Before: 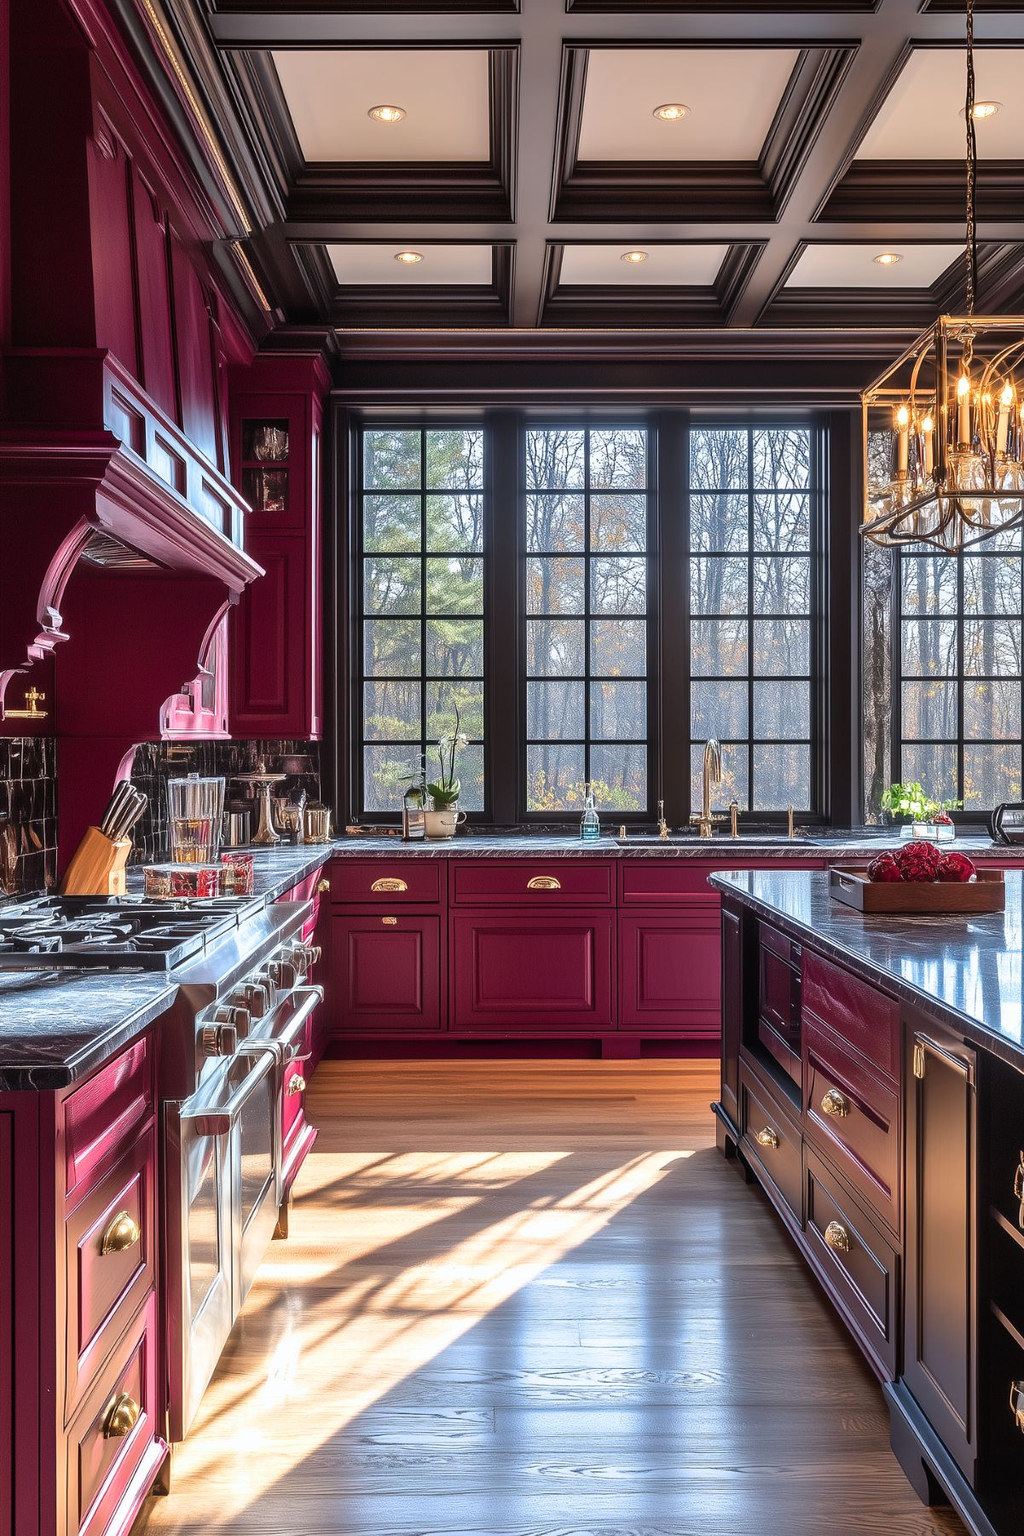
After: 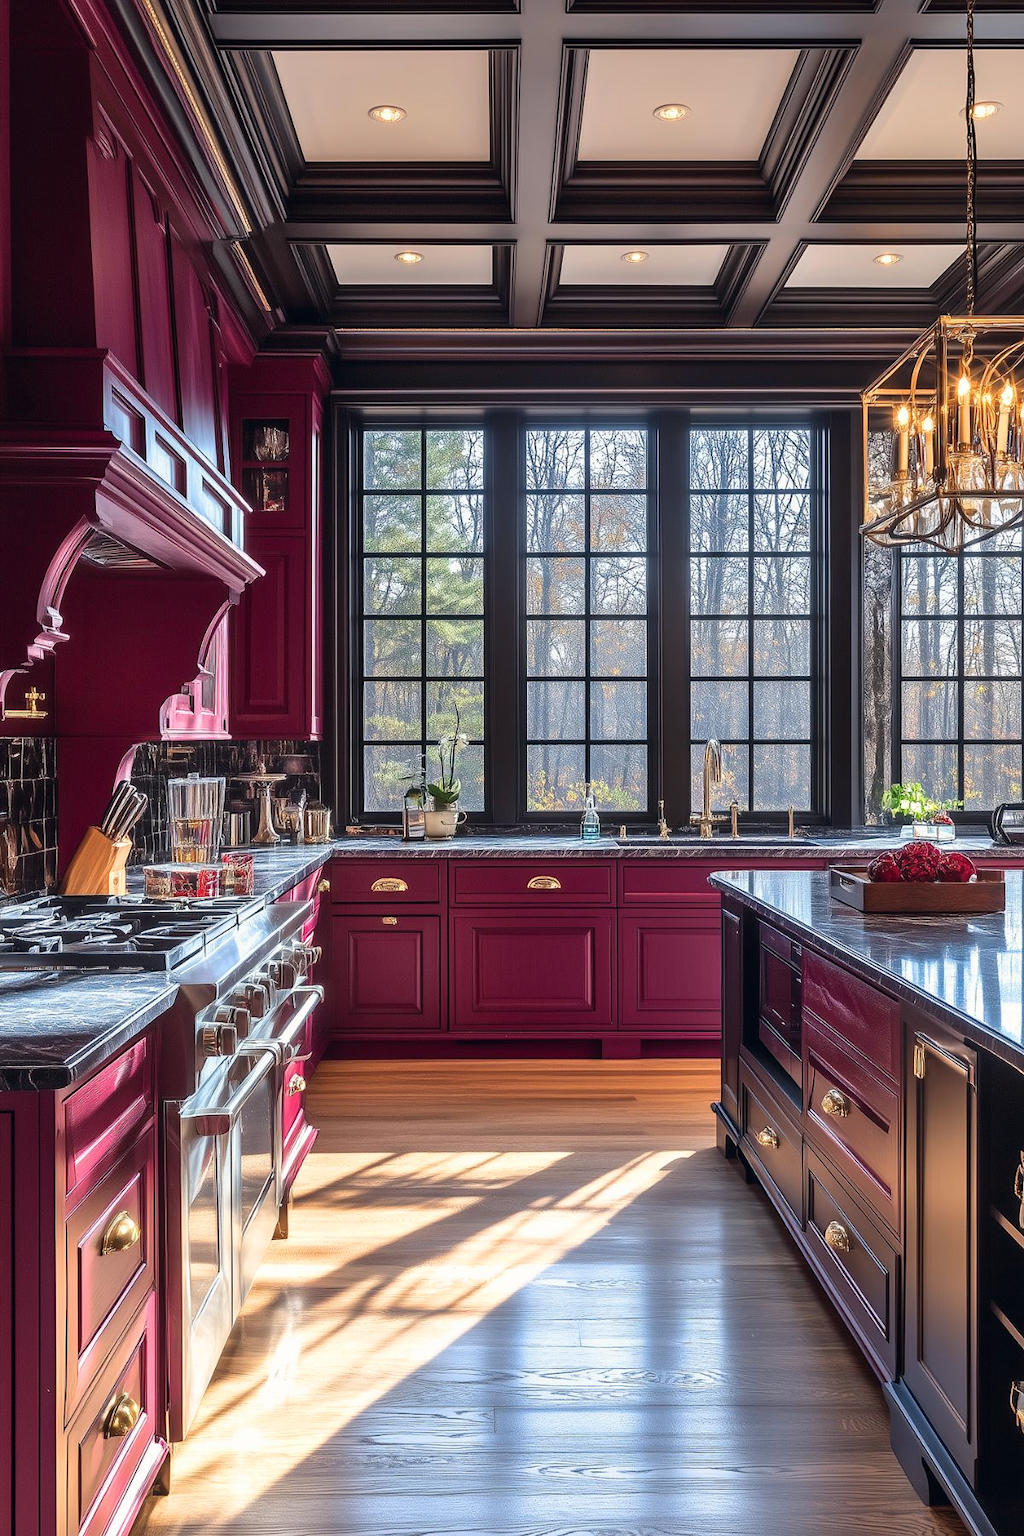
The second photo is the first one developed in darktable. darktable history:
color correction: highlights a* 0.294, highlights b* 2.67, shadows a* -0.752, shadows b* -4.09
